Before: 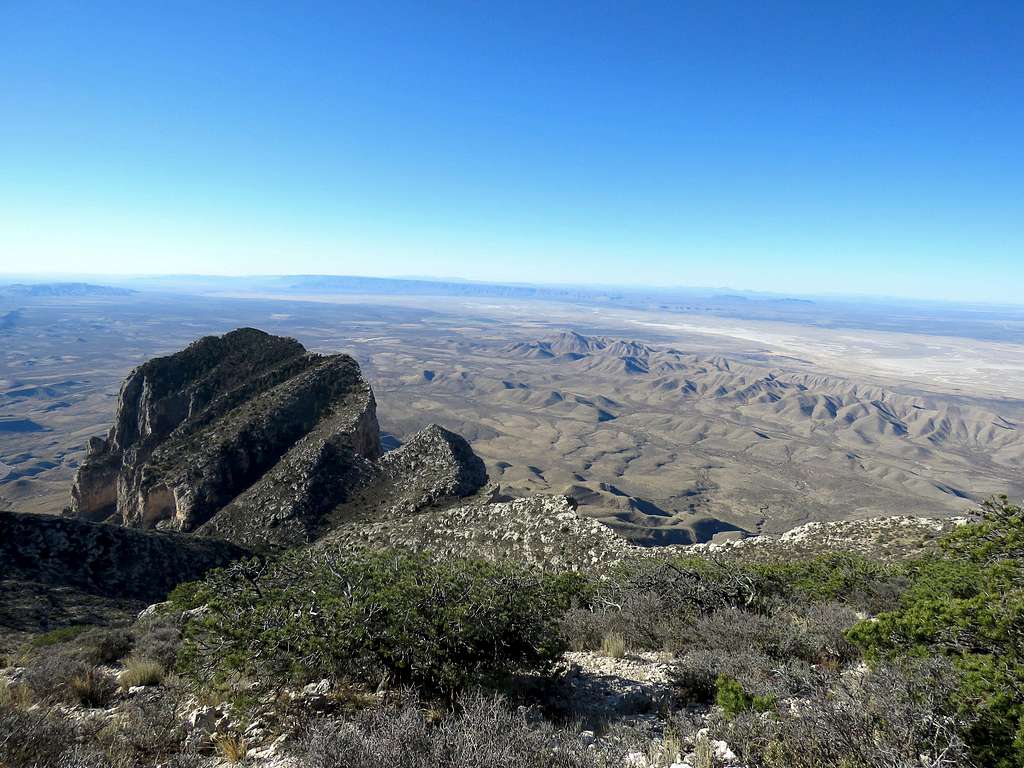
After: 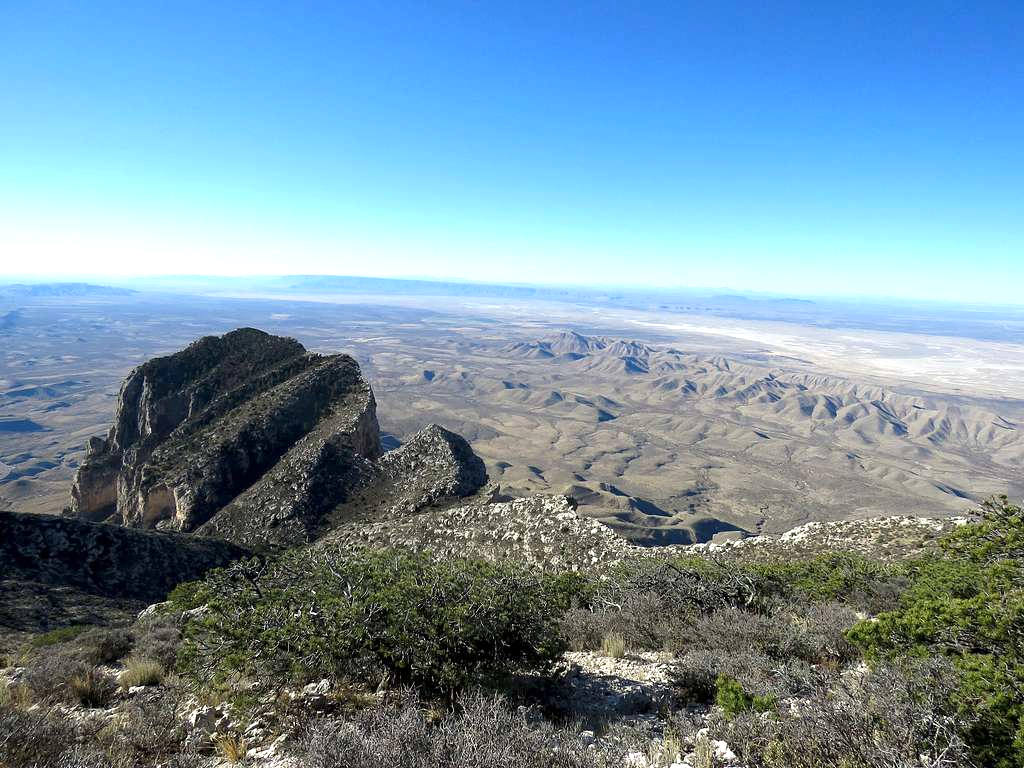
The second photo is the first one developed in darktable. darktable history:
exposure: exposure 0.368 EV, compensate highlight preservation false
